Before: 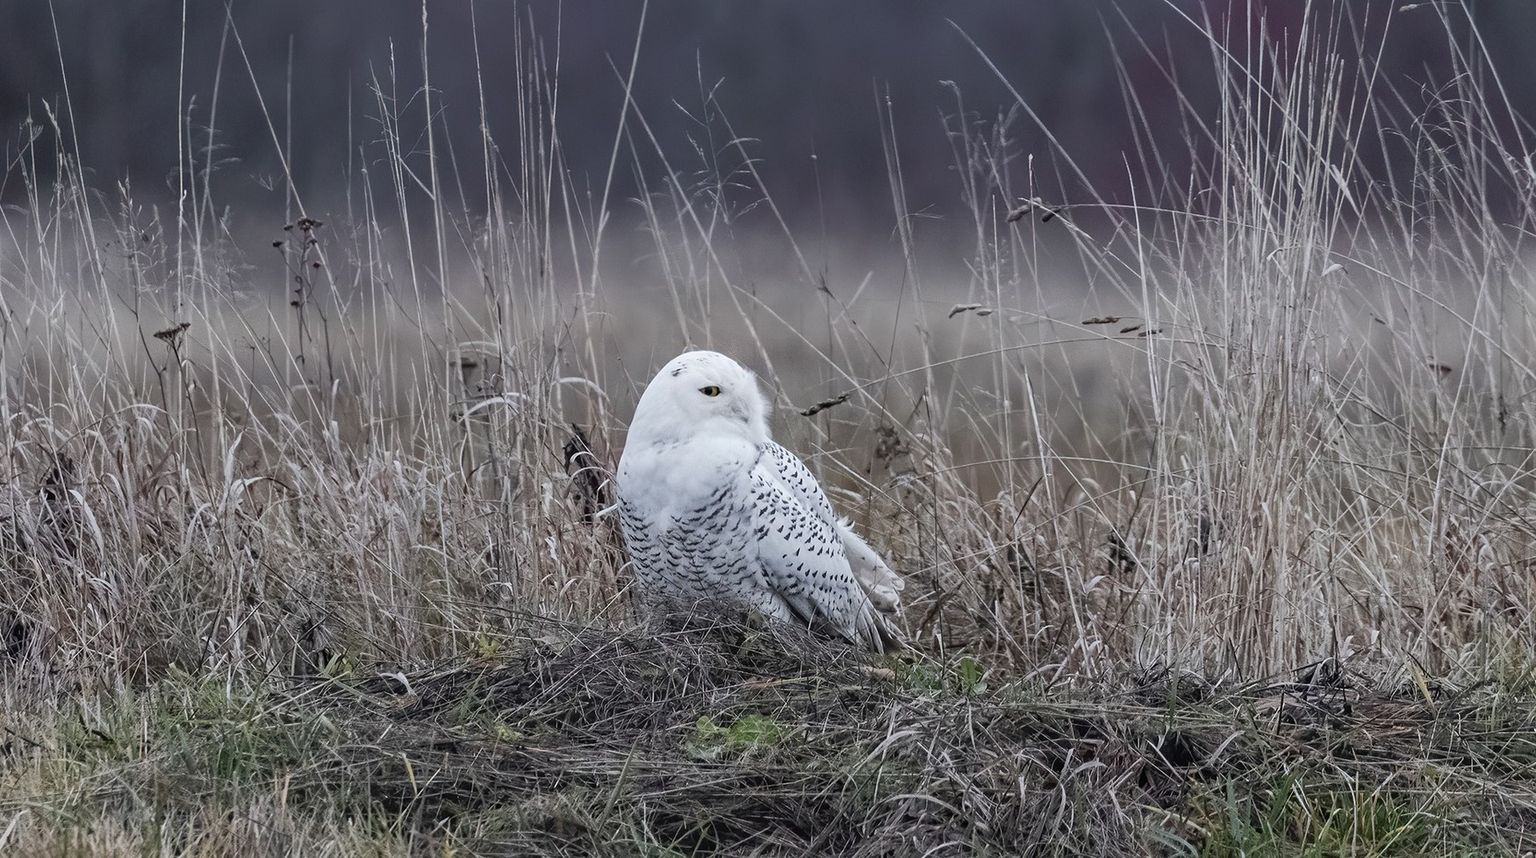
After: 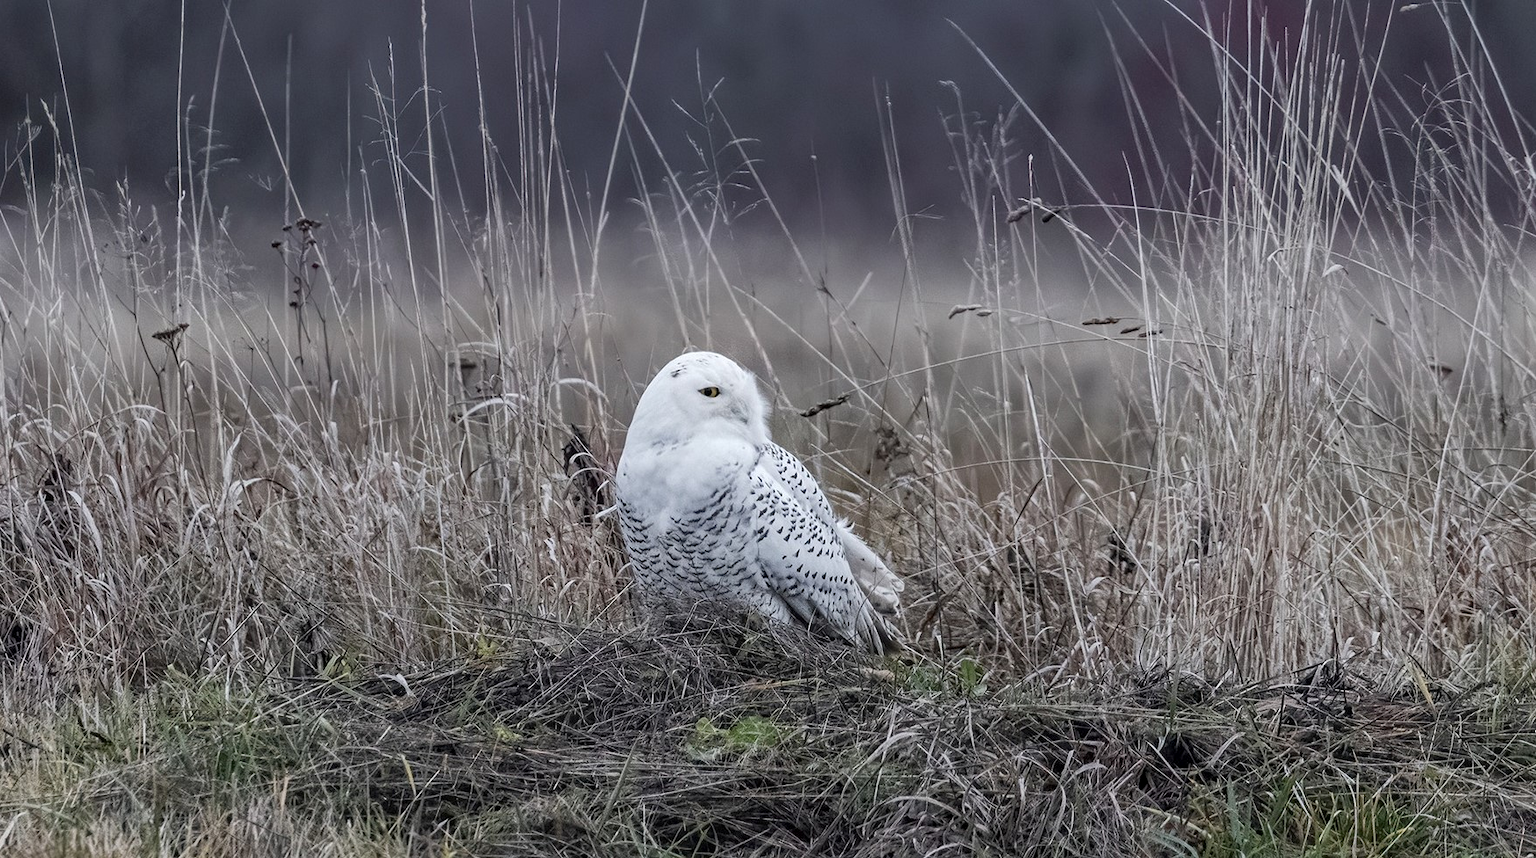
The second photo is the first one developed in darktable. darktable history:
crop and rotate: left 0.126%
local contrast: highlights 100%, shadows 100%, detail 131%, midtone range 0.2
